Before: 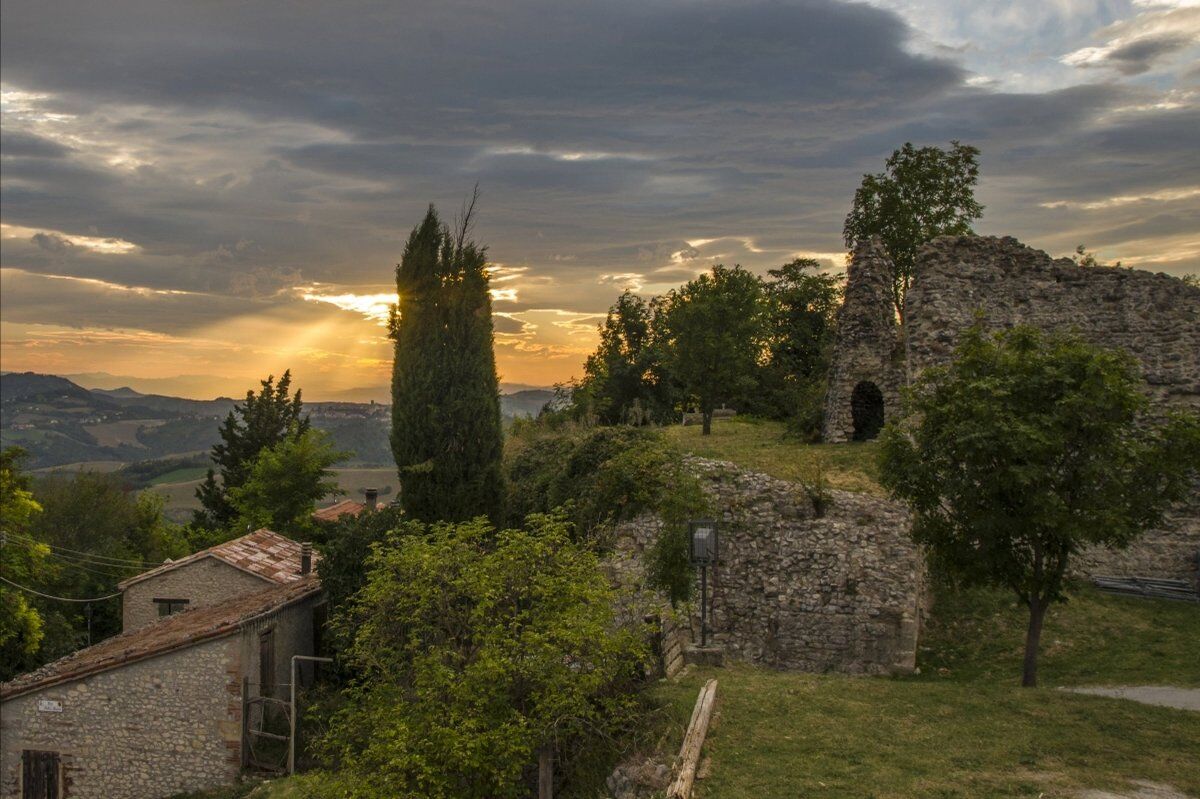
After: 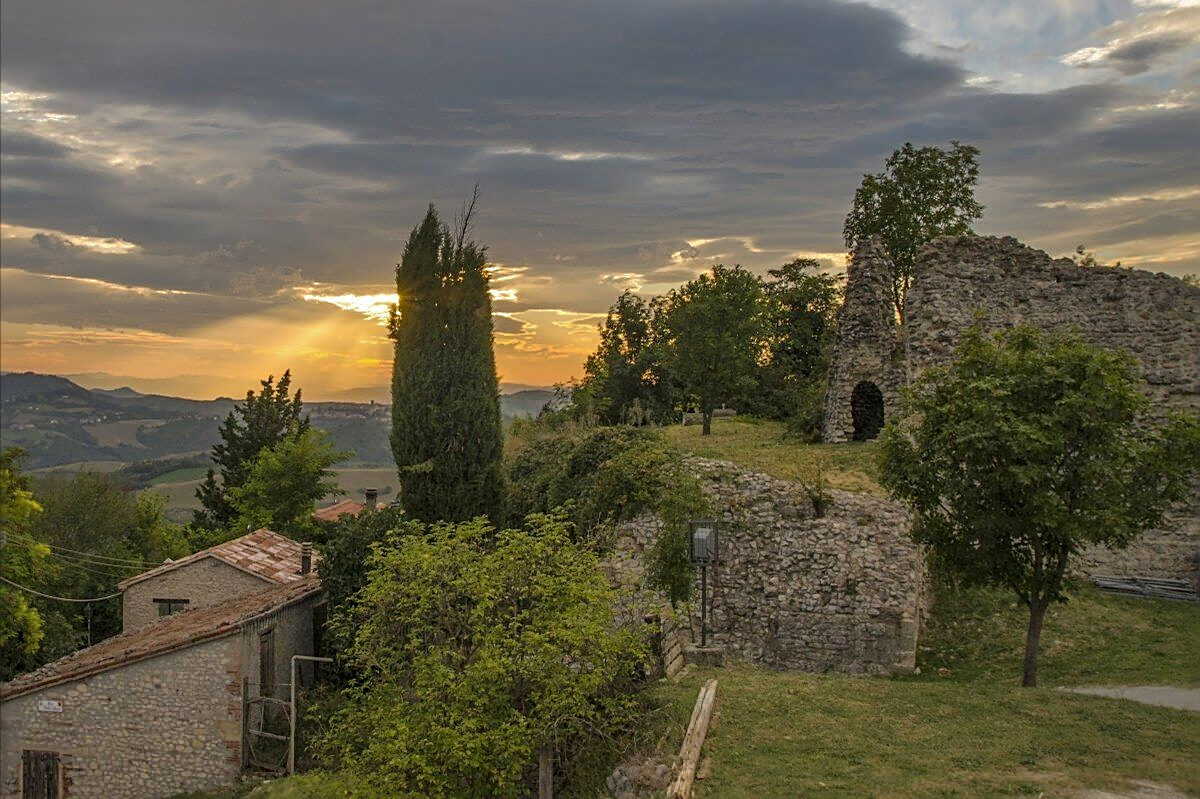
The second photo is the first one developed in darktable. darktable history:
shadows and highlights: highlights color adjustment 89.43%
sharpen: on, module defaults
